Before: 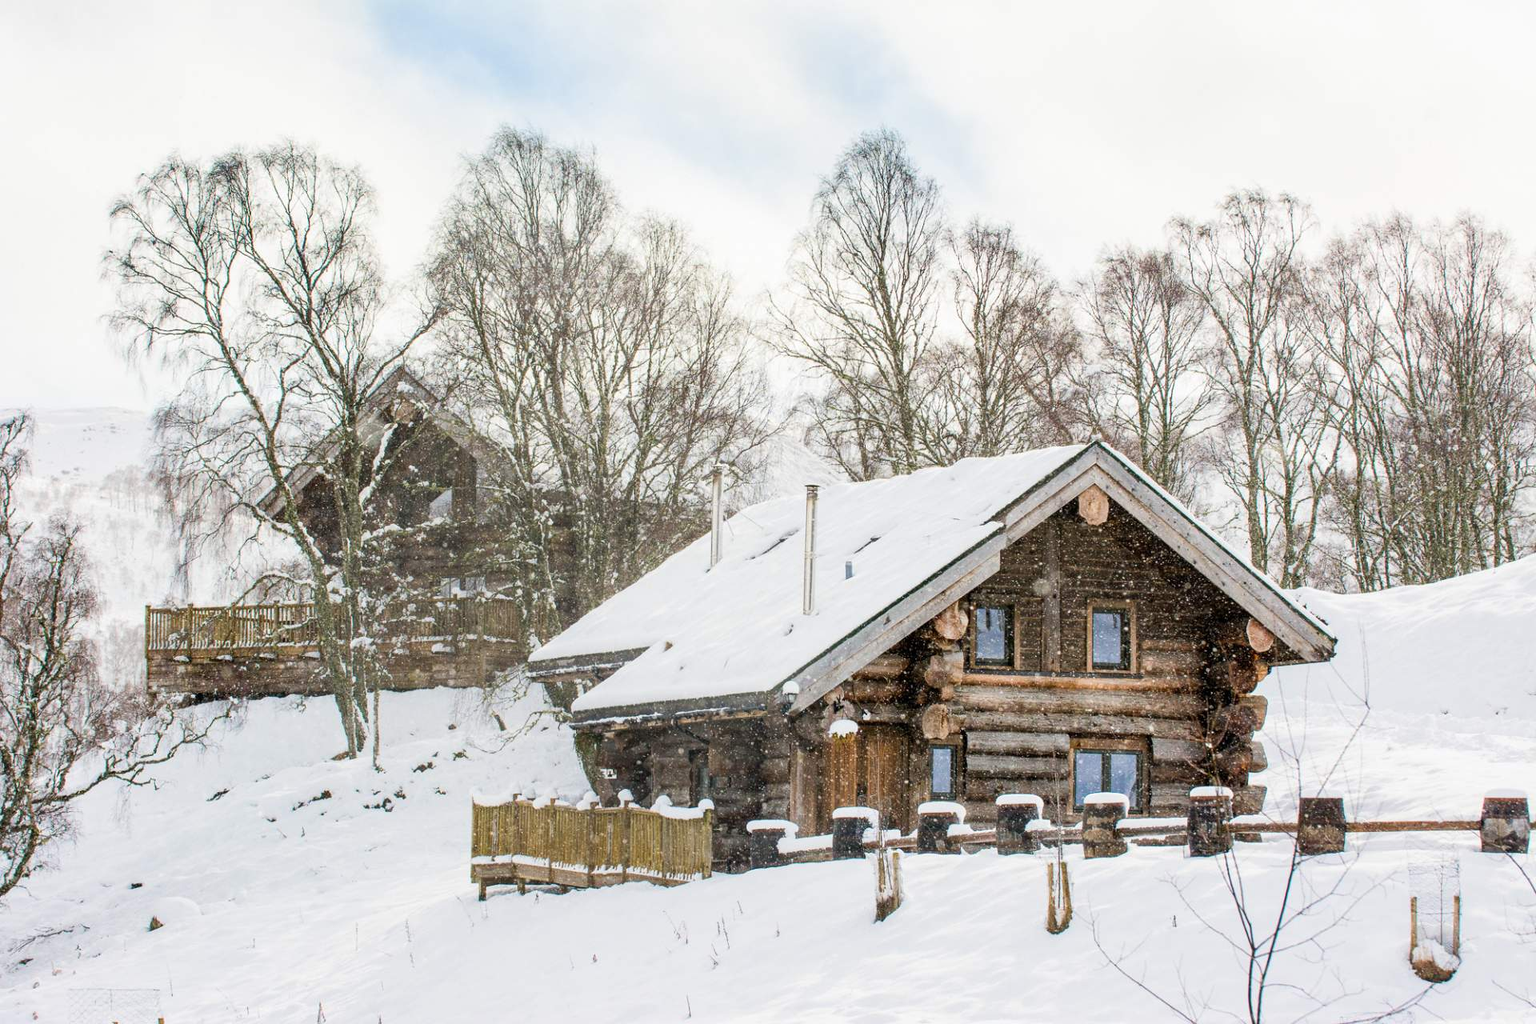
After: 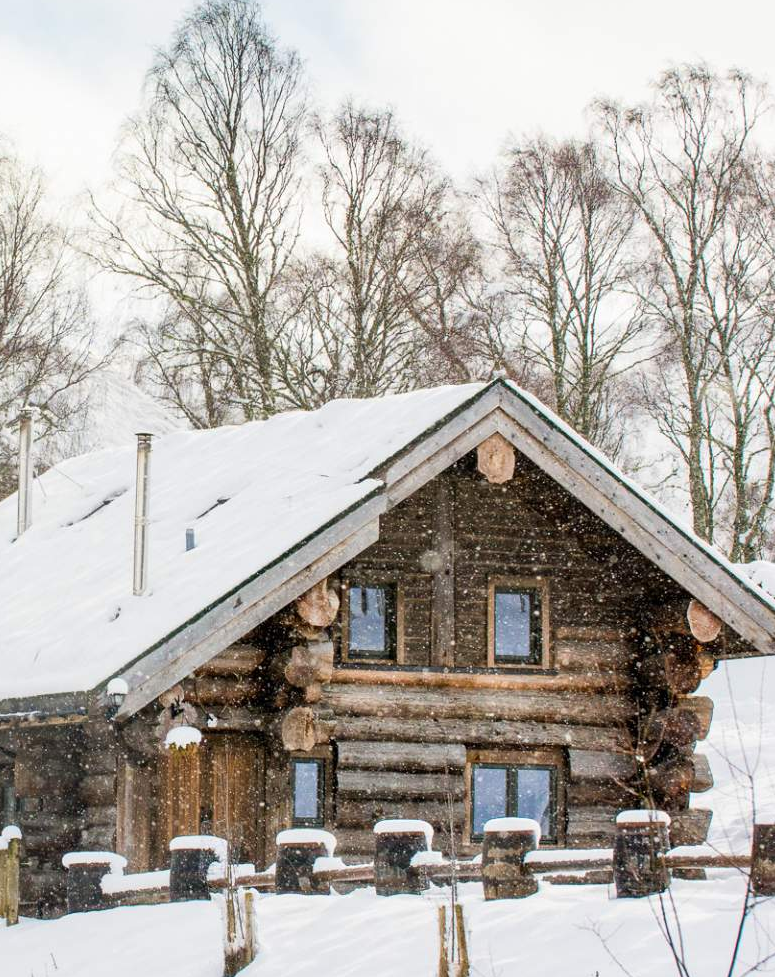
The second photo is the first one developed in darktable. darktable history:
crop: left 45.366%, top 13.52%, right 14.228%, bottom 10.087%
